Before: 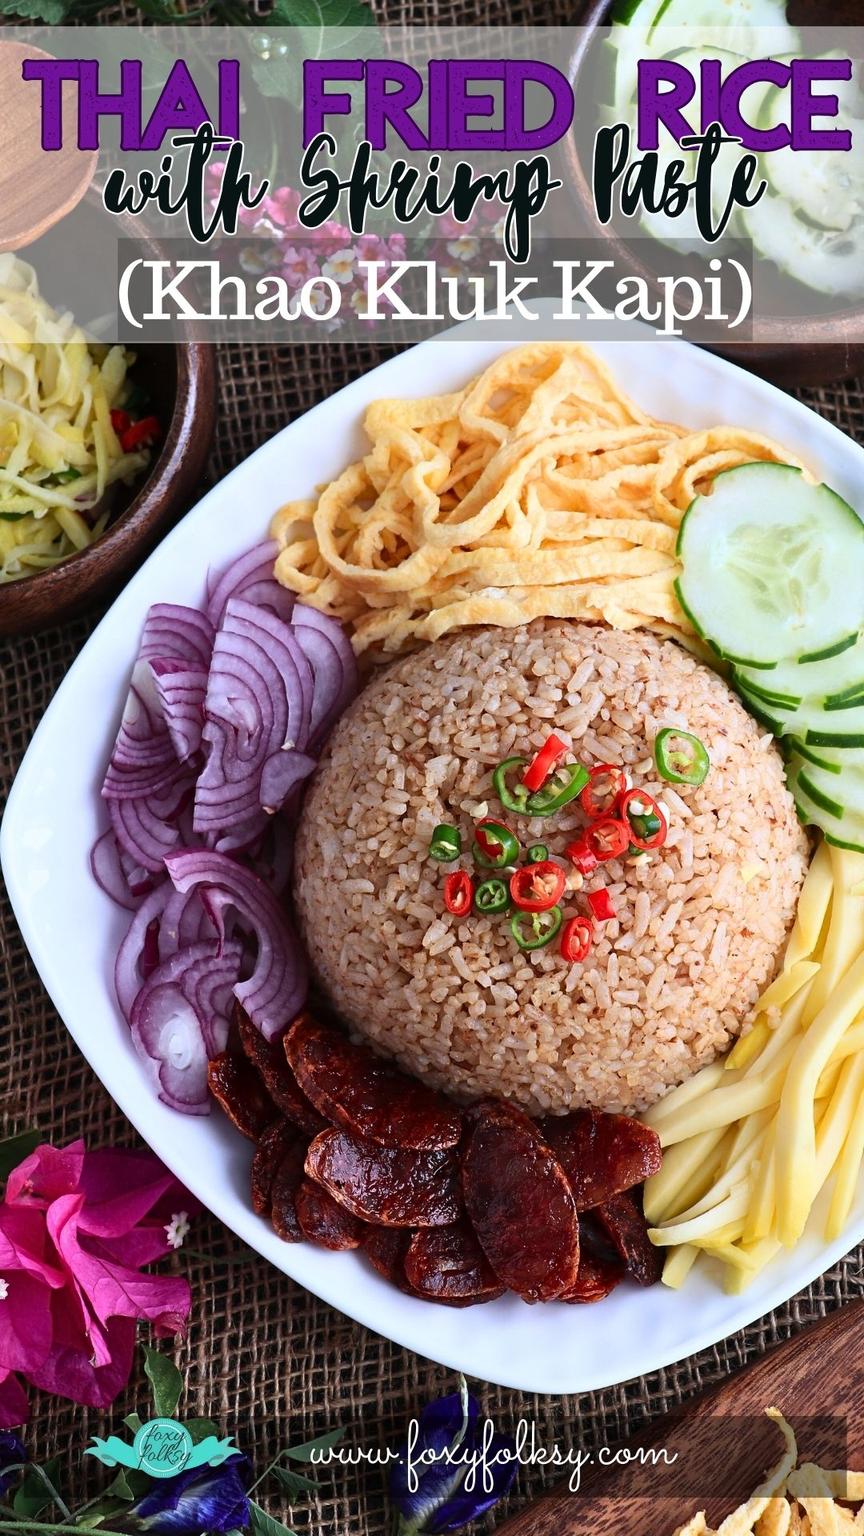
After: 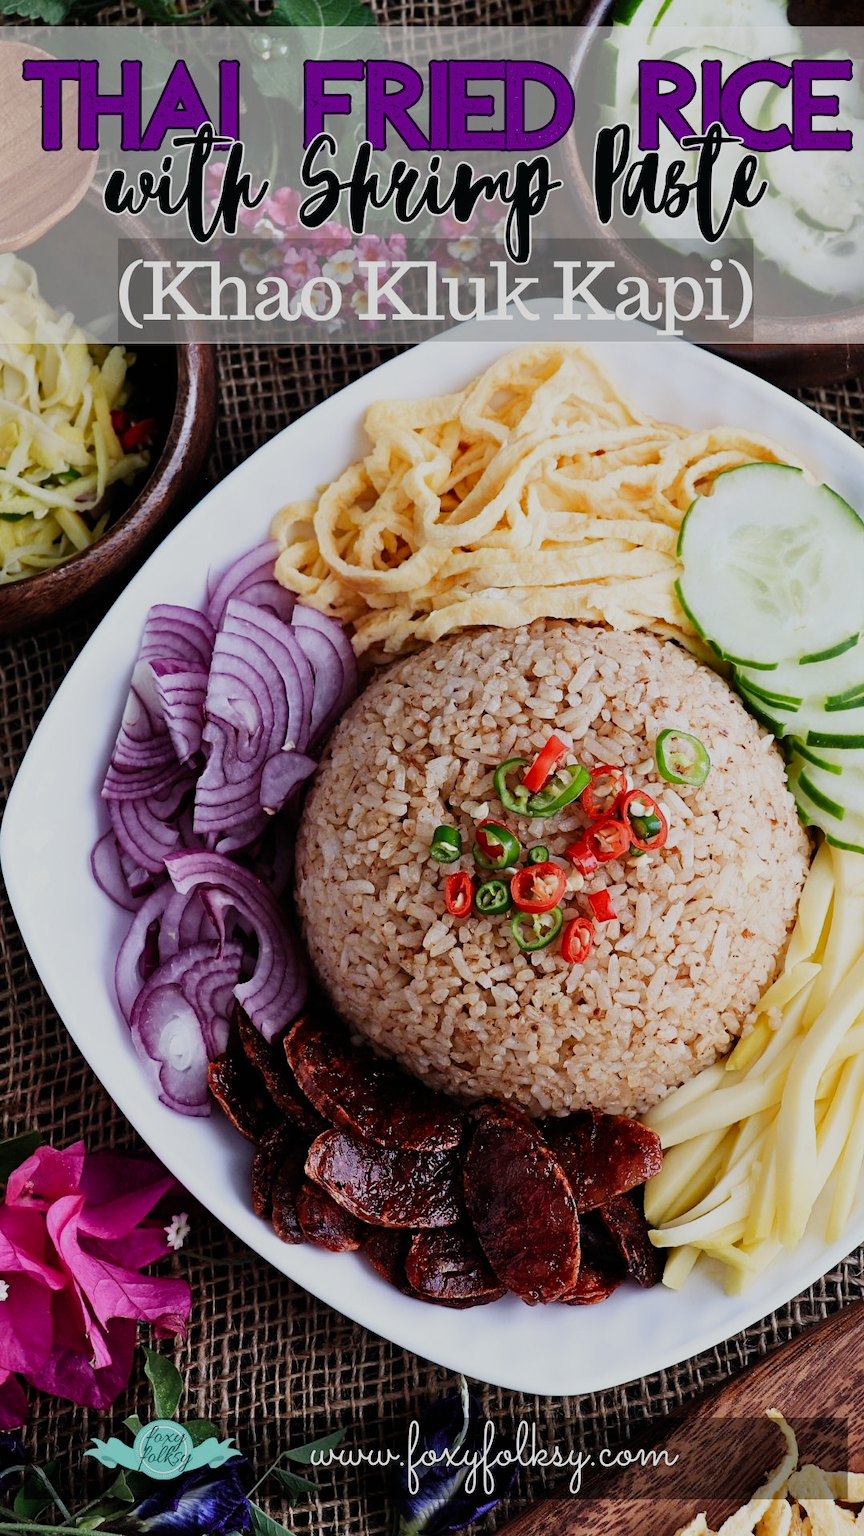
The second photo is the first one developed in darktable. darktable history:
filmic rgb: black relative exposure -7.98 EV, white relative exposure 3.87 EV, hardness 4.28, add noise in highlights 0.002, preserve chrominance no, color science v3 (2019), use custom middle-gray values true, contrast in highlights soft
crop: bottom 0.058%
